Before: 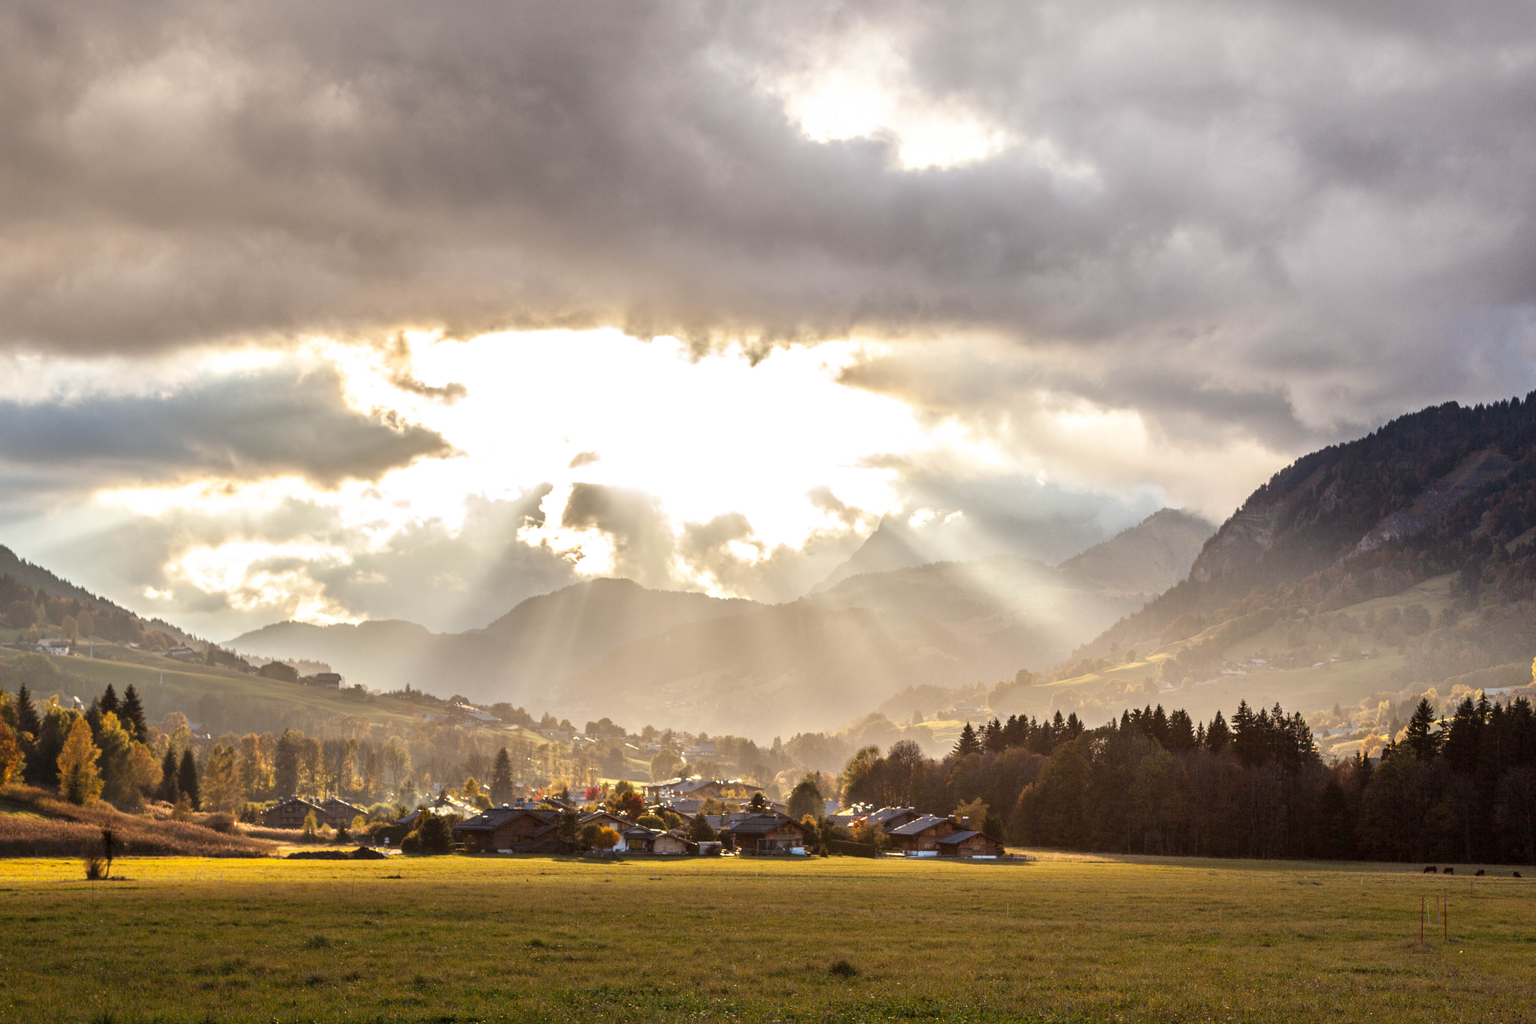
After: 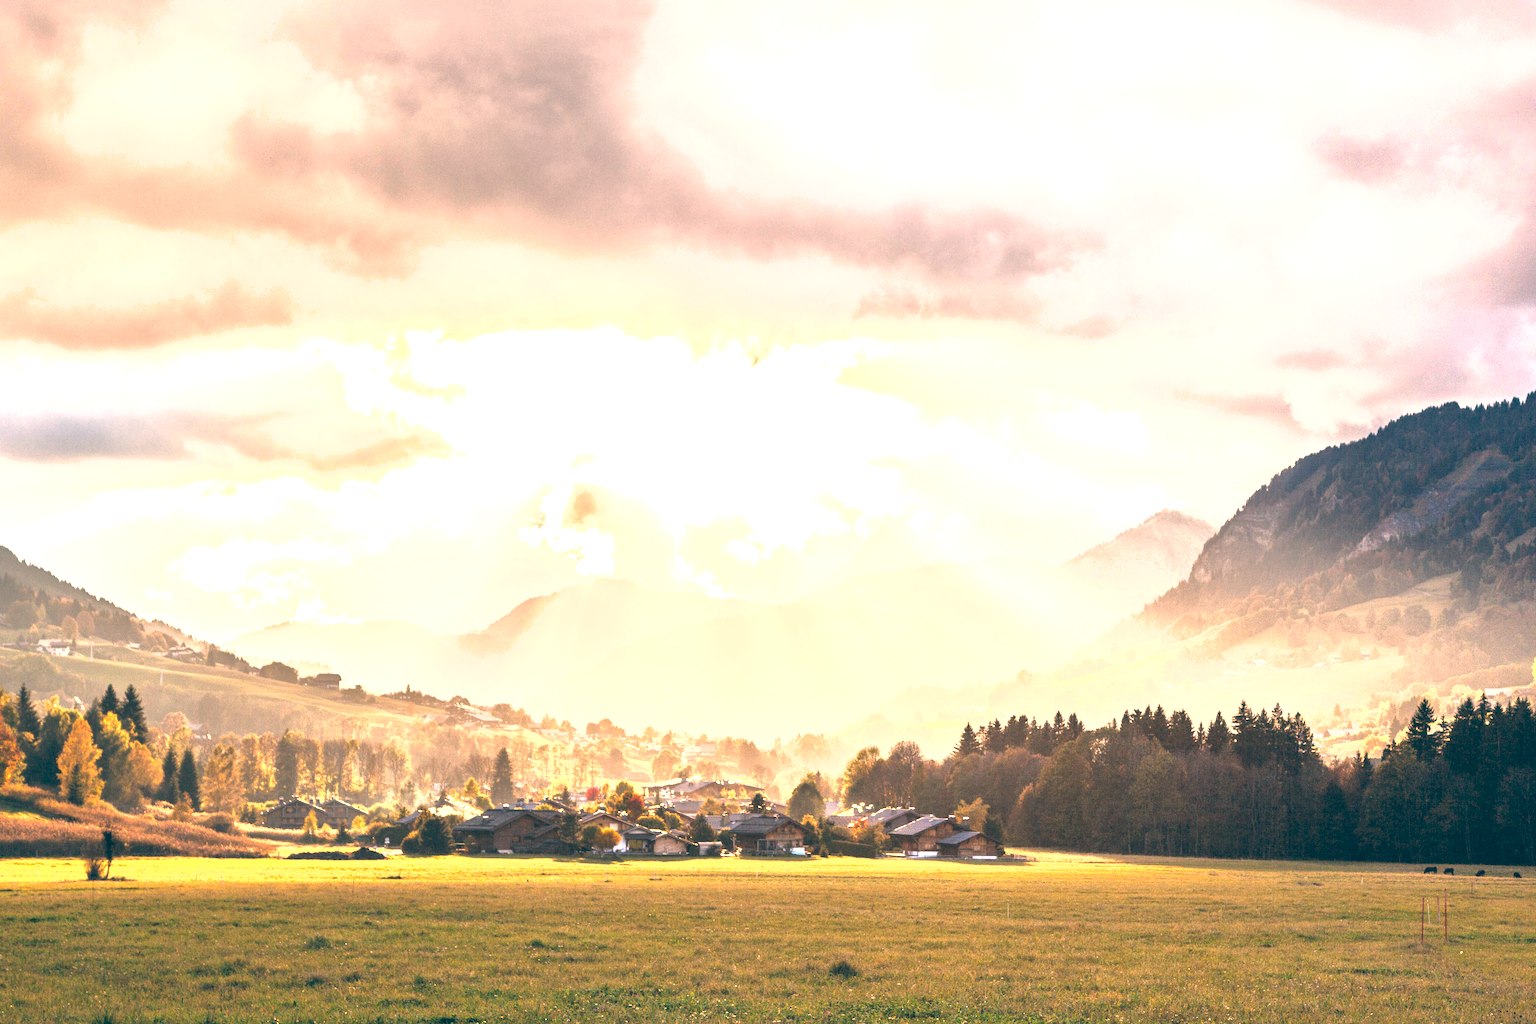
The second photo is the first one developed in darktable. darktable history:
shadows and highlights: shadows 10, white point adjustment 1, highlights -40
color balance: lift [1.006, 0.985, 1.002, 1.015], gamma [1, 0.953, 1.008, 1.047], gain [1.076, 1.13, 1.004, 0.87]
exposure: black level correction 0, exposure 1.45 EV, compensate exposure bias true, compensate highlight preservation false
